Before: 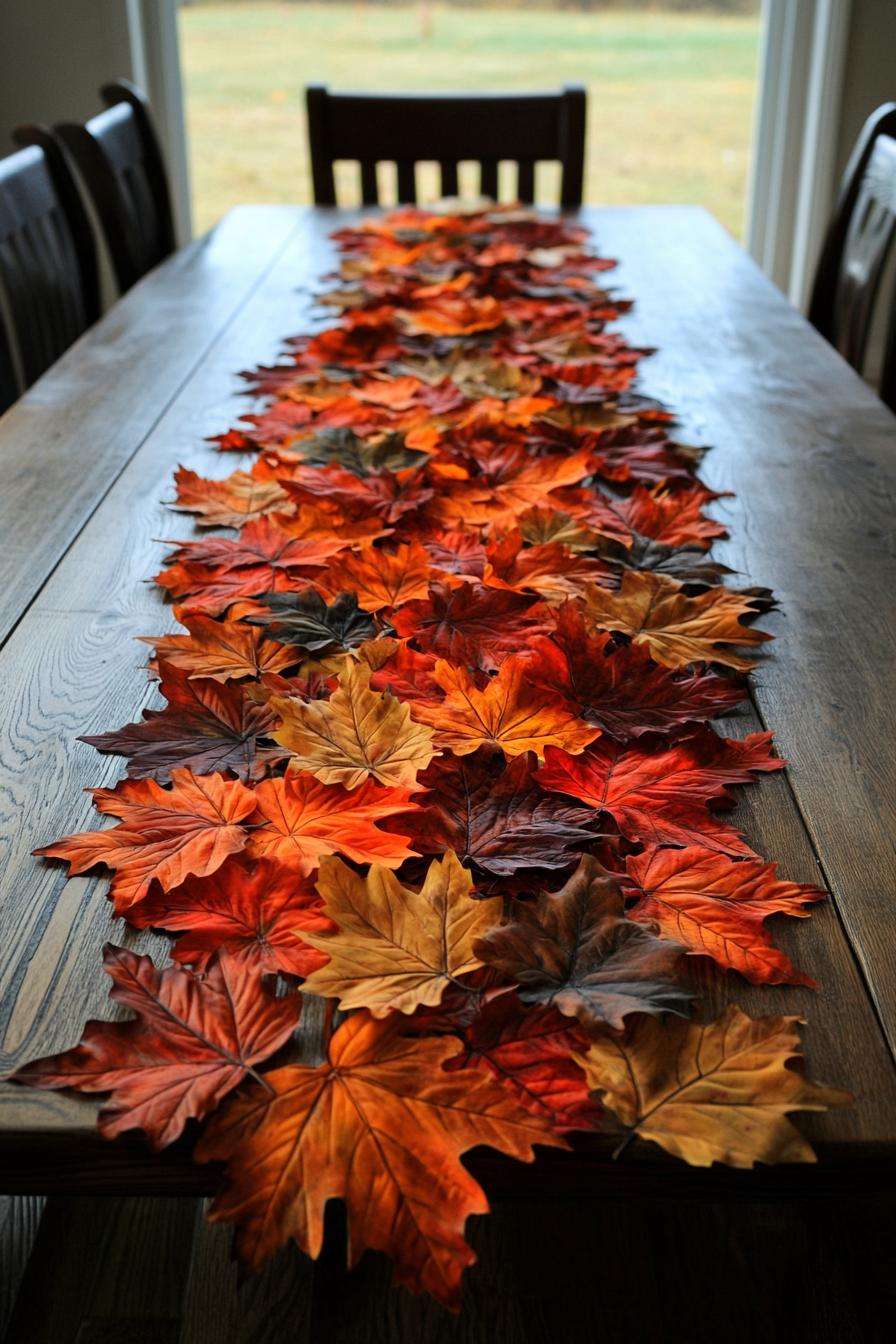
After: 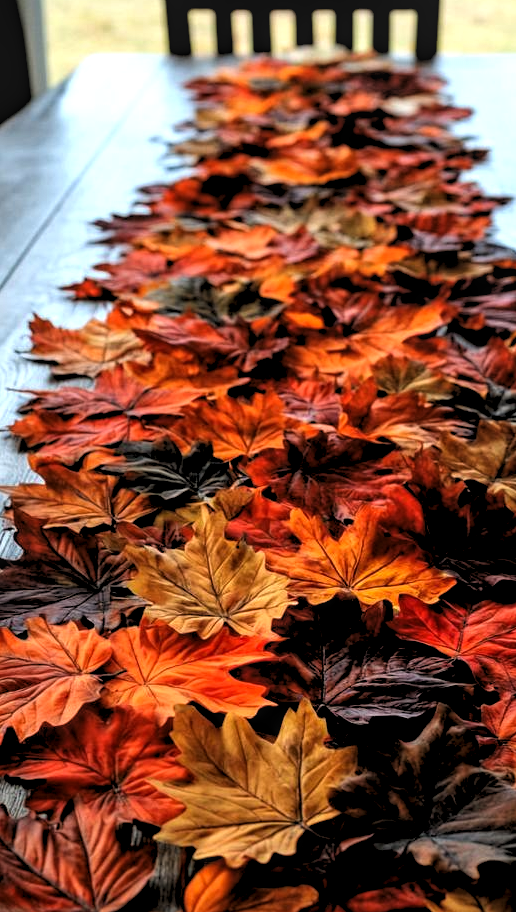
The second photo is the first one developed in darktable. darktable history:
contrast equalizer: y [[0.6 ×6], [0.55 ×6], [0 ×6], [0 ×6], [0 ×6]], mix -0.212
base curve: curves: ch0 [(0.017, 0) (0.425, 0.441) (0.844, 0.933) (1, 1)]
levels: levels [0.055, 0.477, 0.9]
crop: left 16.235%, top 11.299%, right 26.066%, bottom 20.382%
local contrast: on, module defaults
